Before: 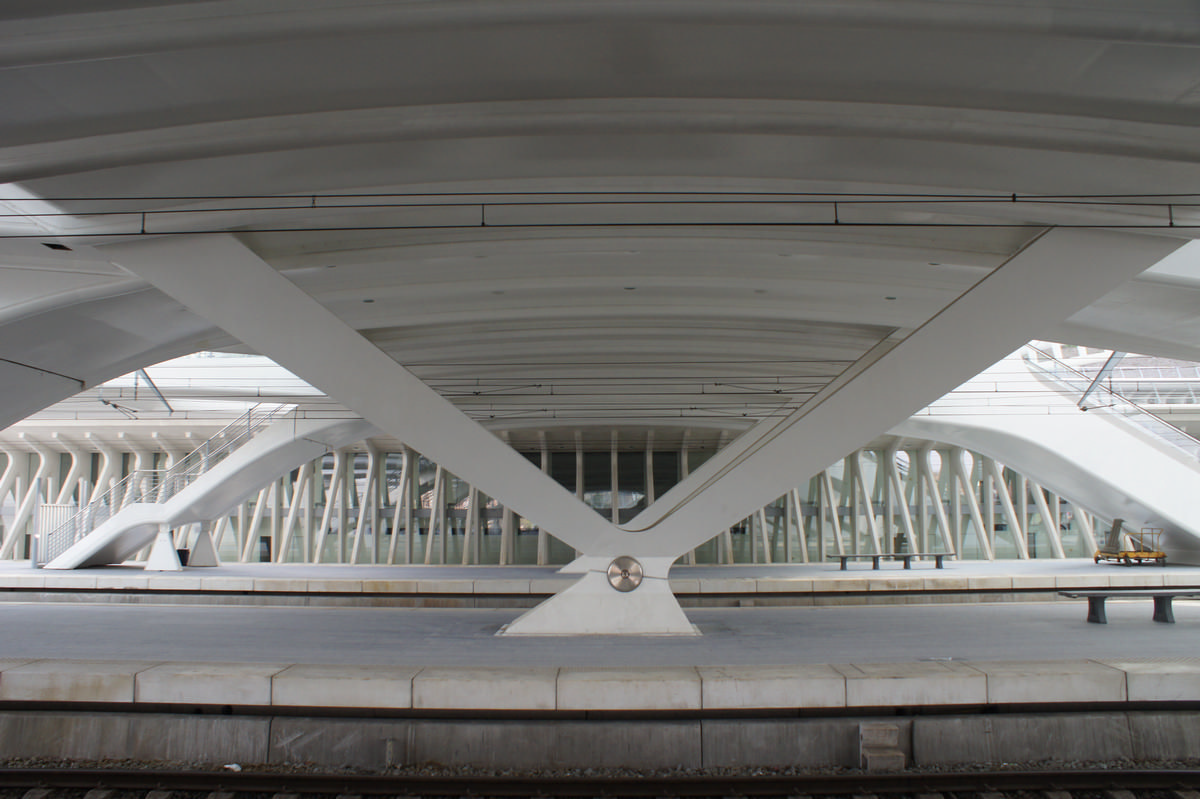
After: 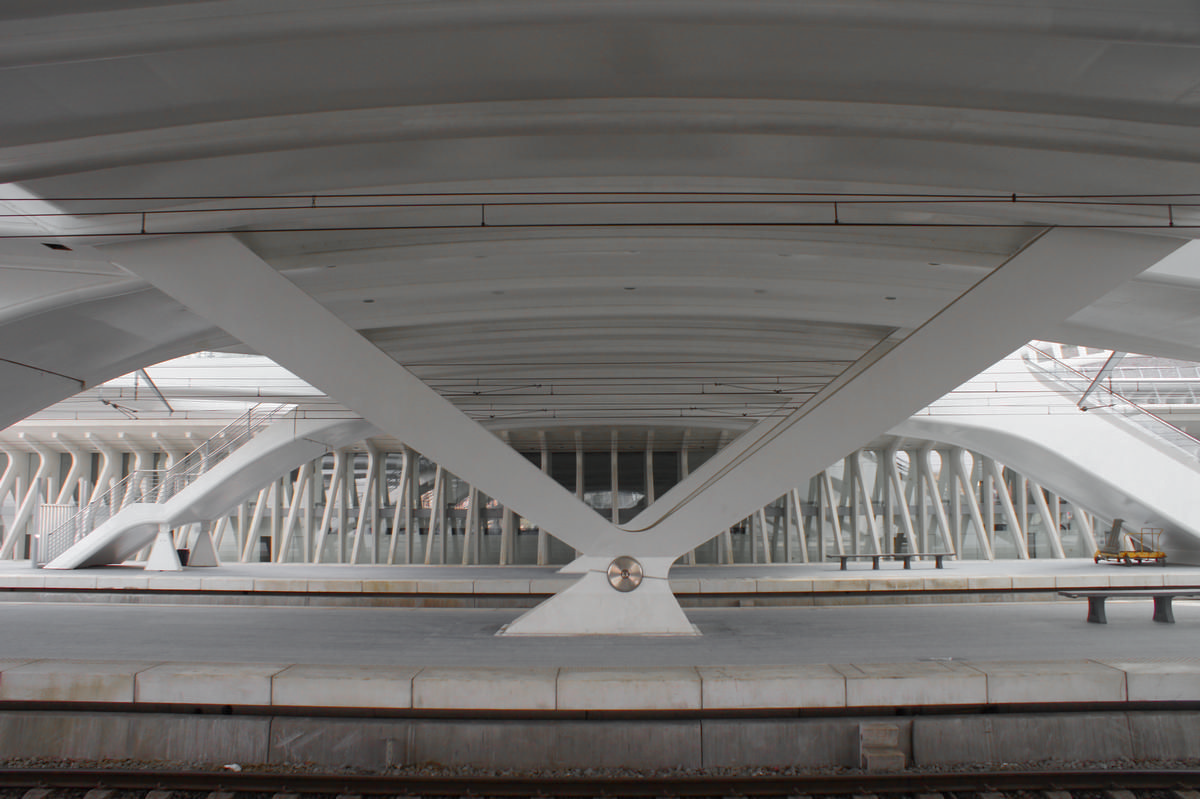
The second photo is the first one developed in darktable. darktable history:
color zones: curves: ch1 [(0, 0.638) (0.193, 0.442) (0.286, 0.15) (0.429, 0.14) (0.571, 0.142) (0.714, 0.154) (0.857, 0.175) (1, 0.638)]
contrast brightness saturation: brightness -0.027, saturation 0.336
shadows and highlights: on, module defaults
